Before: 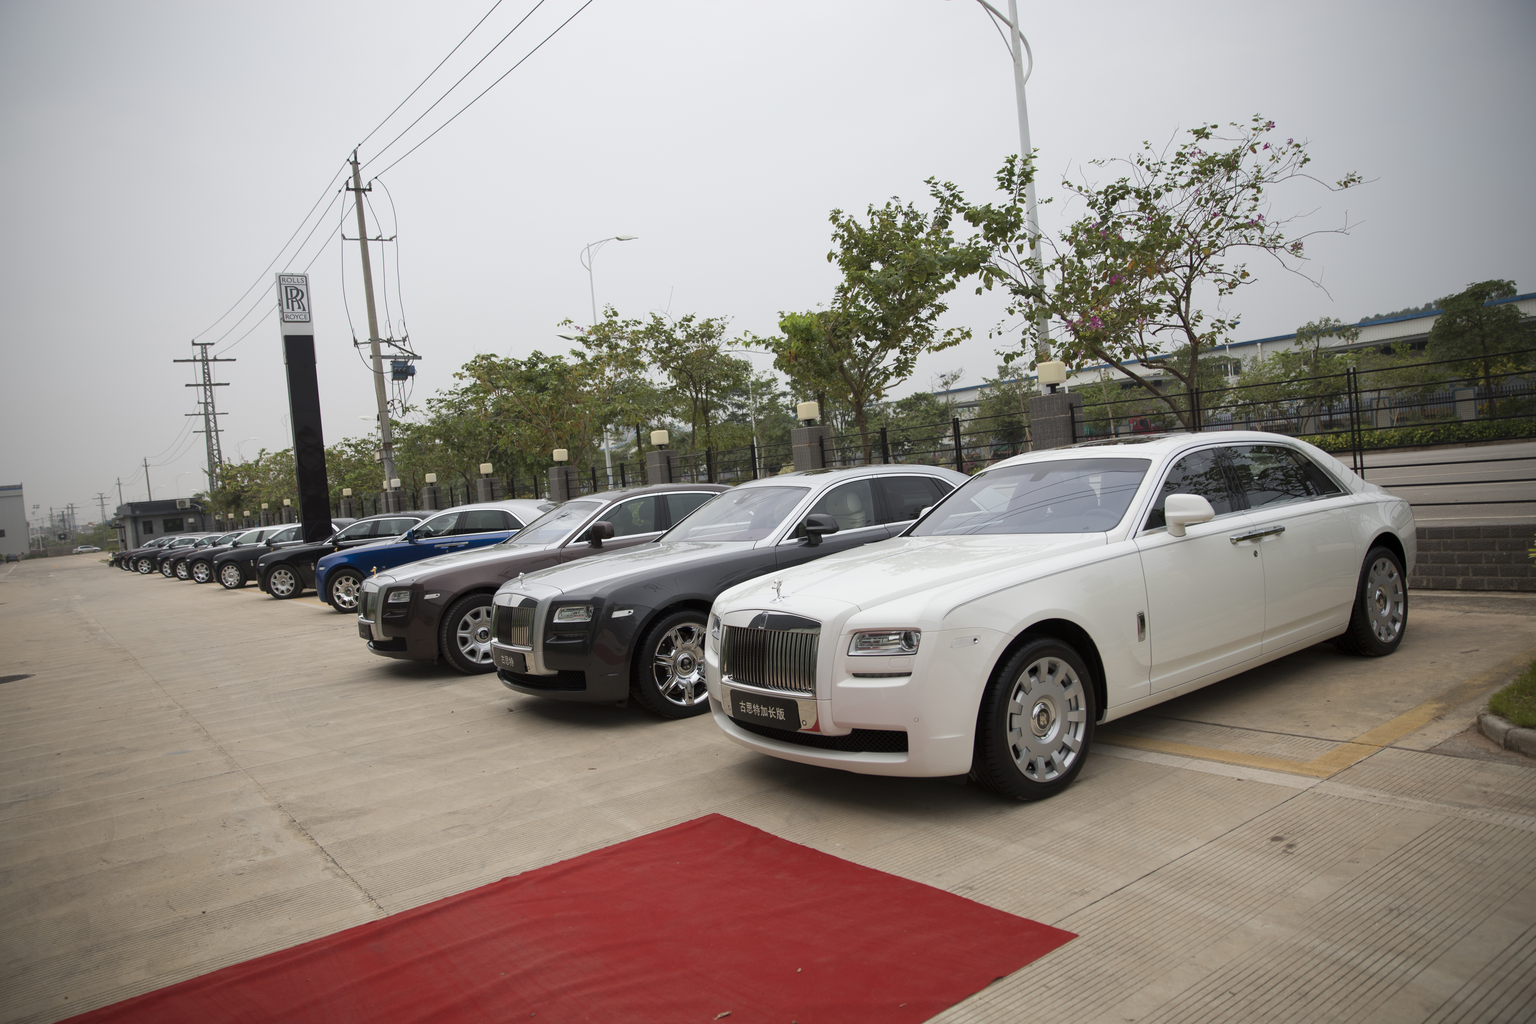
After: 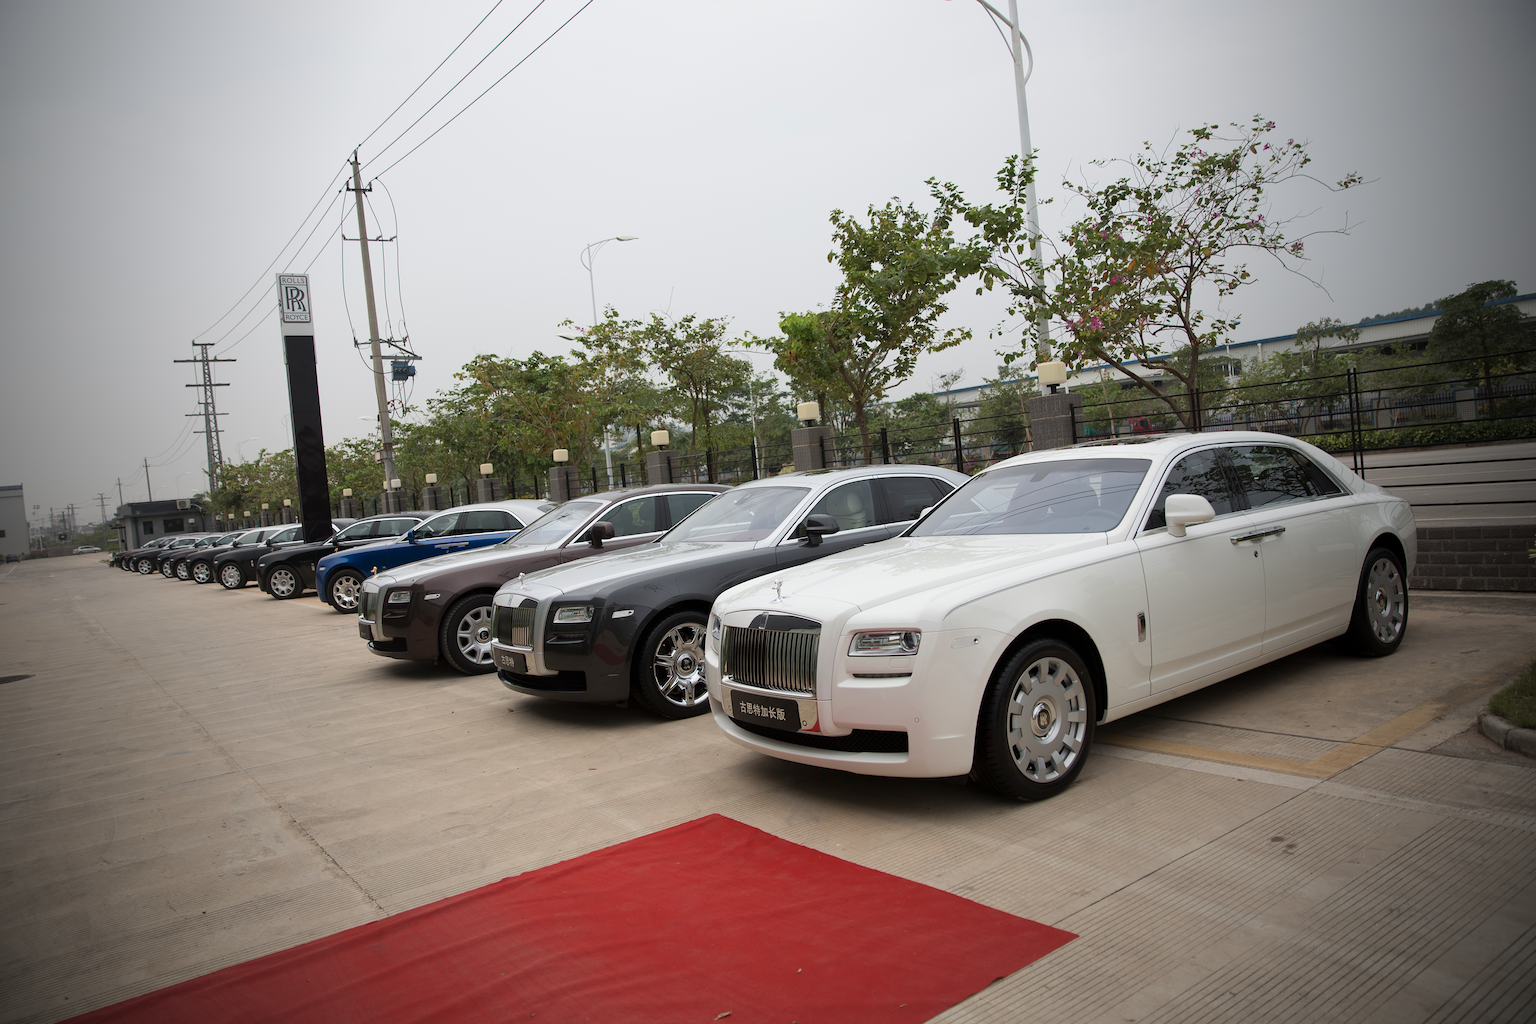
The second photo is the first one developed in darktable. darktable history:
sharpen: amount 0.2
vignetting: fall-off start 72.14%, fall-off radius 108.07%, brightness -0.713, saturation -0.488, center (-0.054, -0.359), width/height ratio 0.729
